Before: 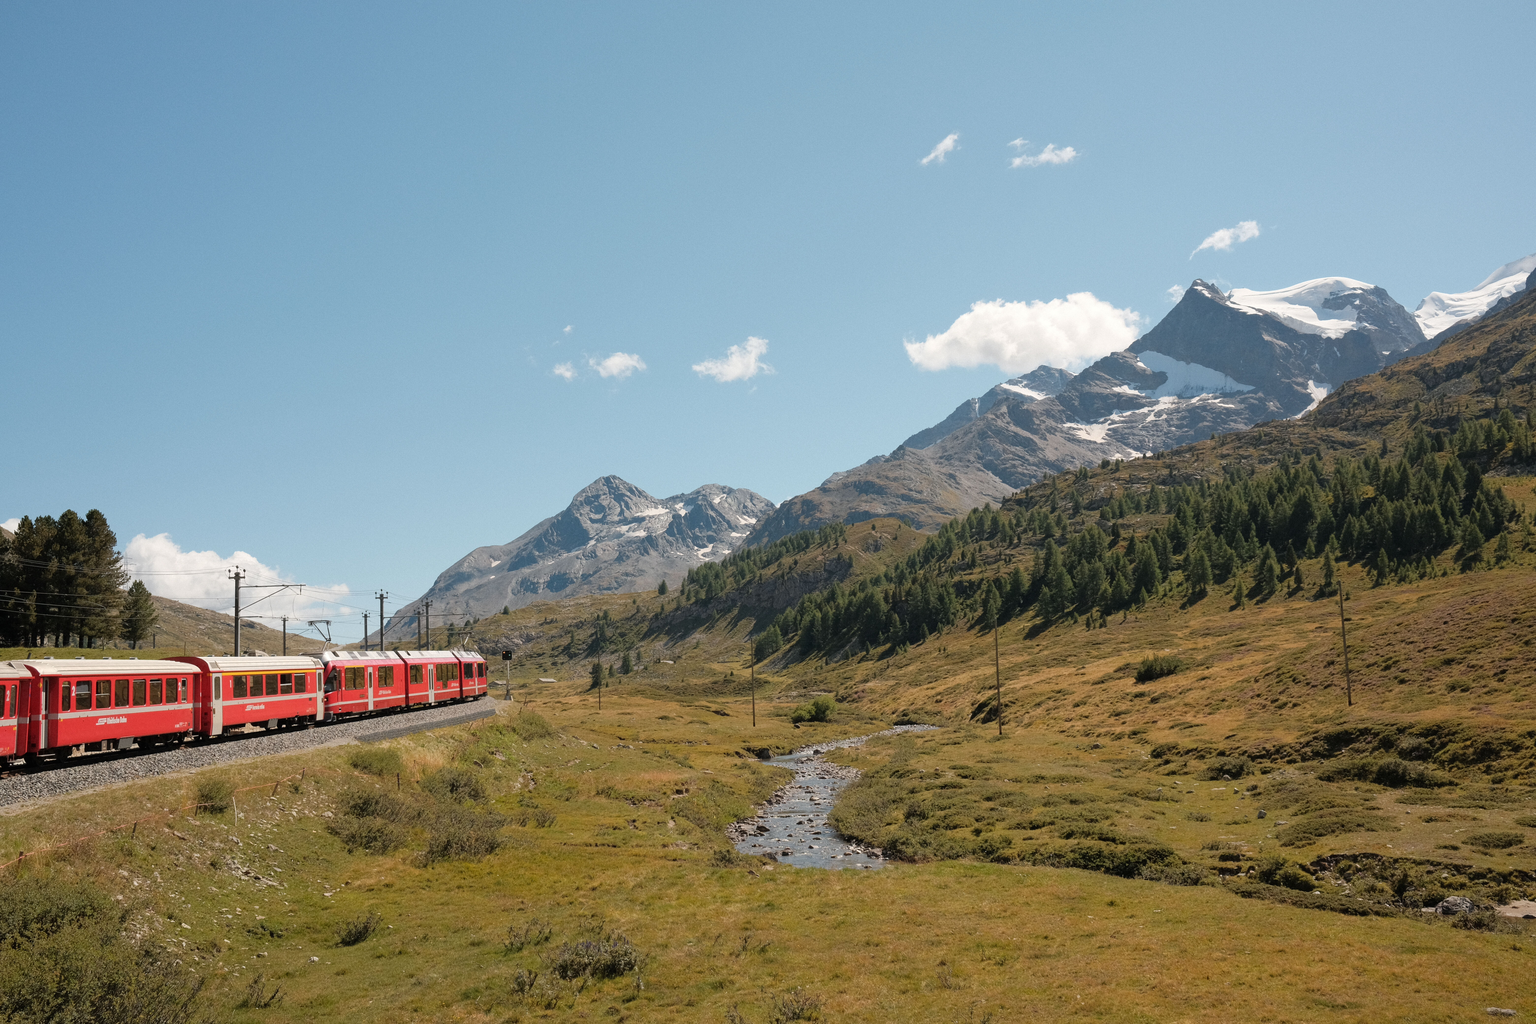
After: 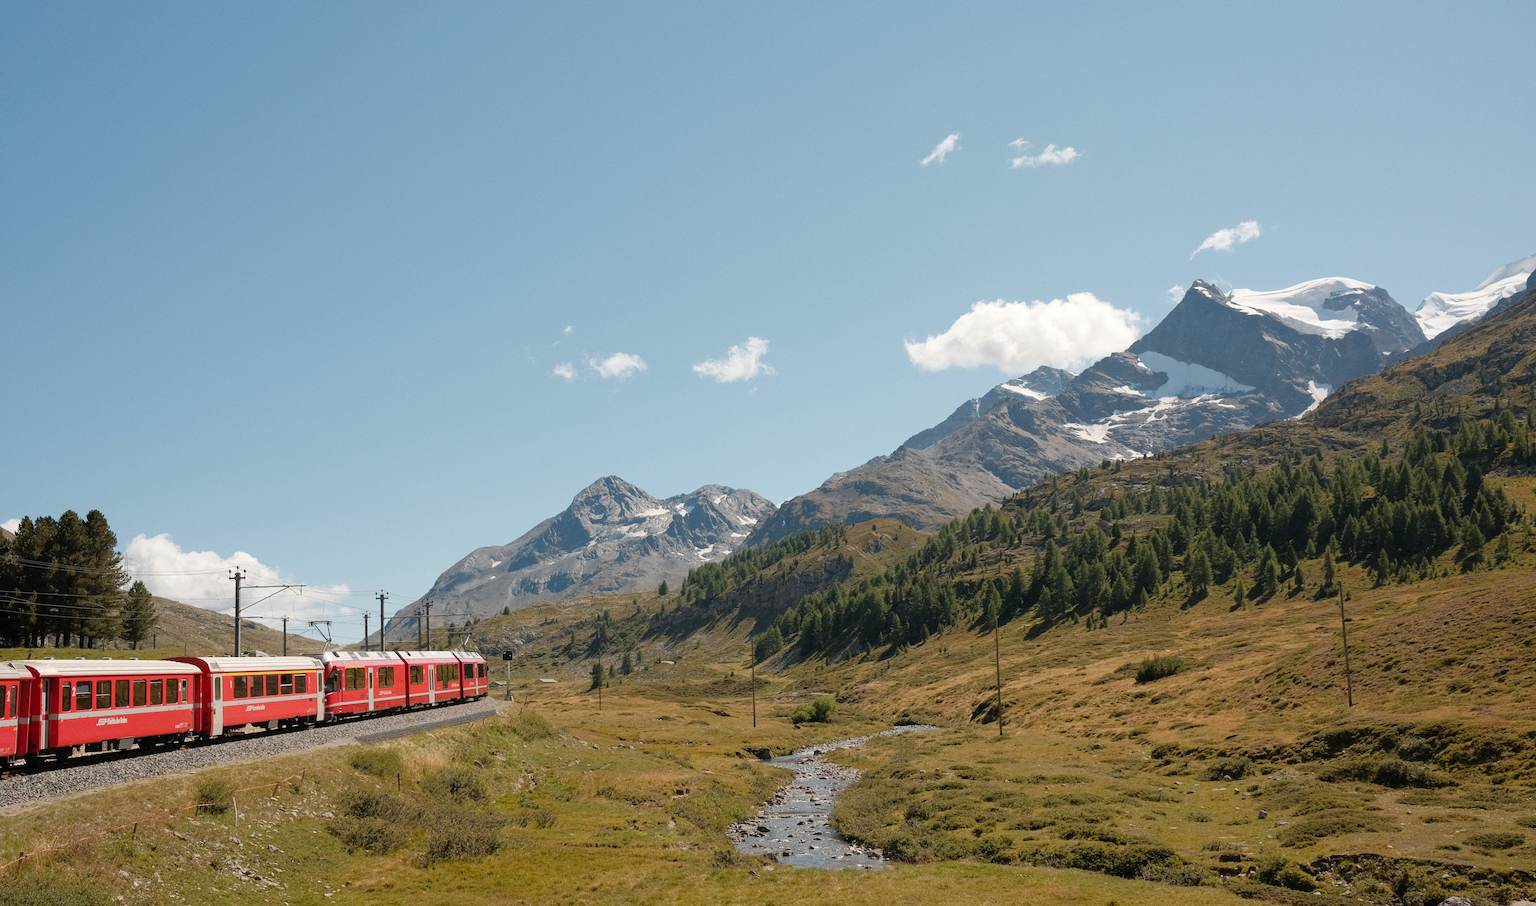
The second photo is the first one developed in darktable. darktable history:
crop and rotate: top 0%, bottom 11.424%
color balance rgb: perceptual saturation grading › global saturation 0.778%, perceptual saturation grading › highlights -19.878%, perceptual saturation grading › shadows 19.64%, global vibrance 9.361%
